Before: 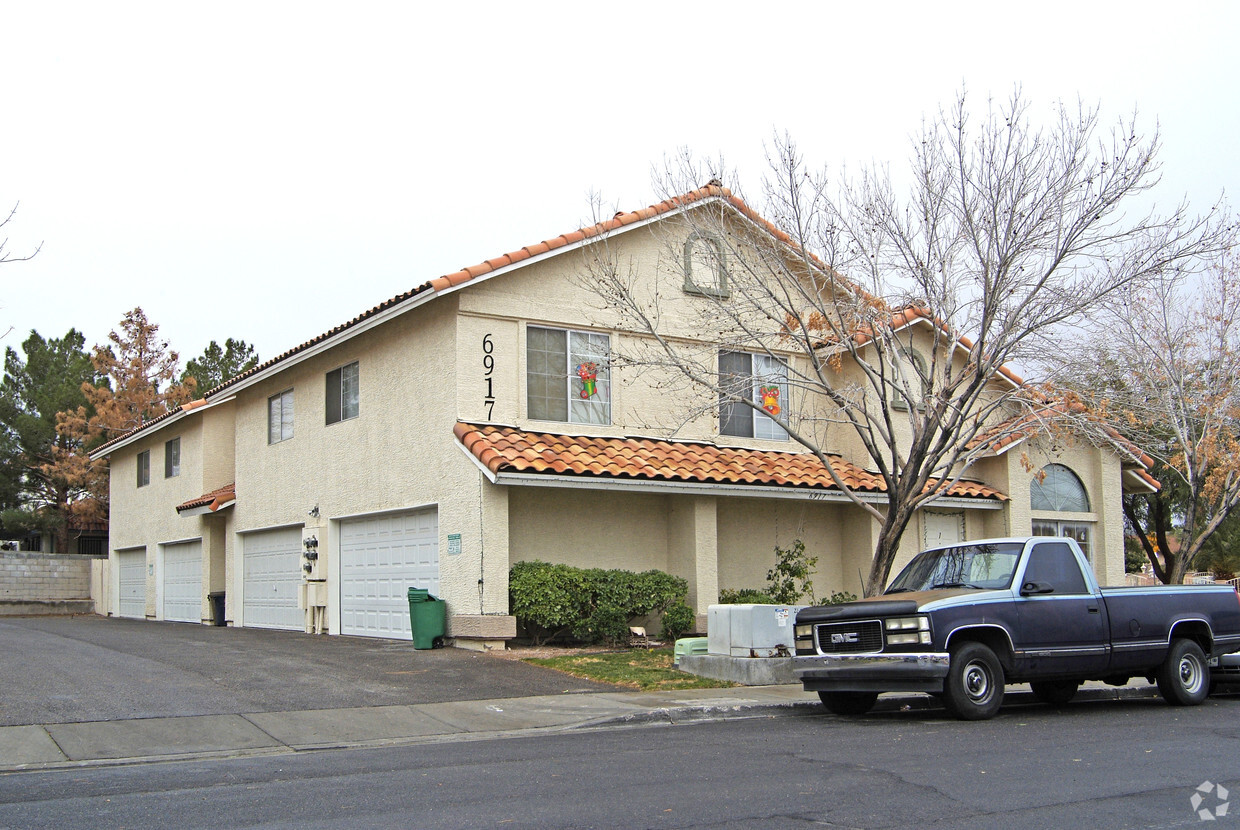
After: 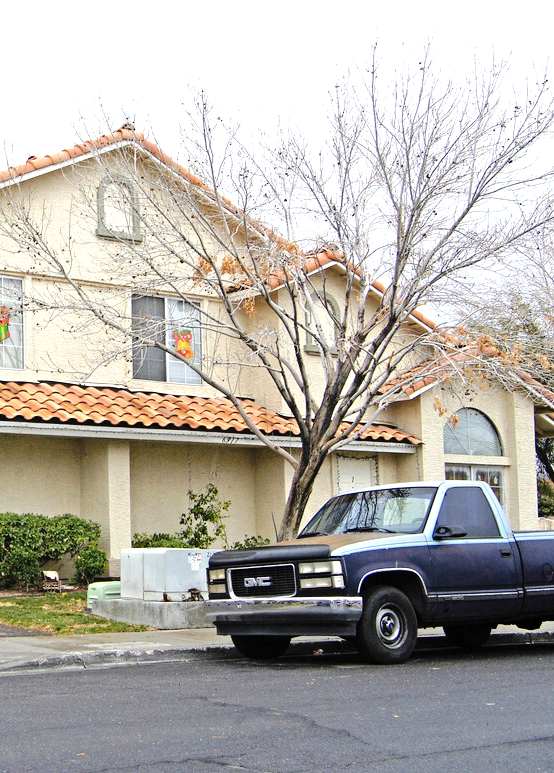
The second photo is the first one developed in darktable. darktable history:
tone curve: curves: ch0 [(0.003, 0) (0.066, 0.031) (0.16, 0.089) (0.269, 0.218) (0.395, 0.408) (0.517, 0.56) (0.684, 0.734) (0.791, 0.814) (1, 1)]; ch1 [(0, 0) (0.164, 0.115) (0.337, 0.332) (0.39, 0.398) (0.464, 0.461) (0.501, 0.5) (0.507, 0.5) (0.534, 0.532) (0.577, 0.59) (0.652, 0.681) (0.733, 0.764) (0.819, 0.823) (1, 1)]; ch2 [(0, 0) (0.337, 0.382) (0.464, 0.476) (0.501, 0.5) (0.527, 0.54) (0.551, 0.565) (0.628, 0.632) (0.689, 0.686) (1, 1)], preserve colors none
exposure: black level correction 0, exposure 0.5 EV, compensate highlight preservation false
crop: left 47.408%, top 6.791%, right 7.905%
